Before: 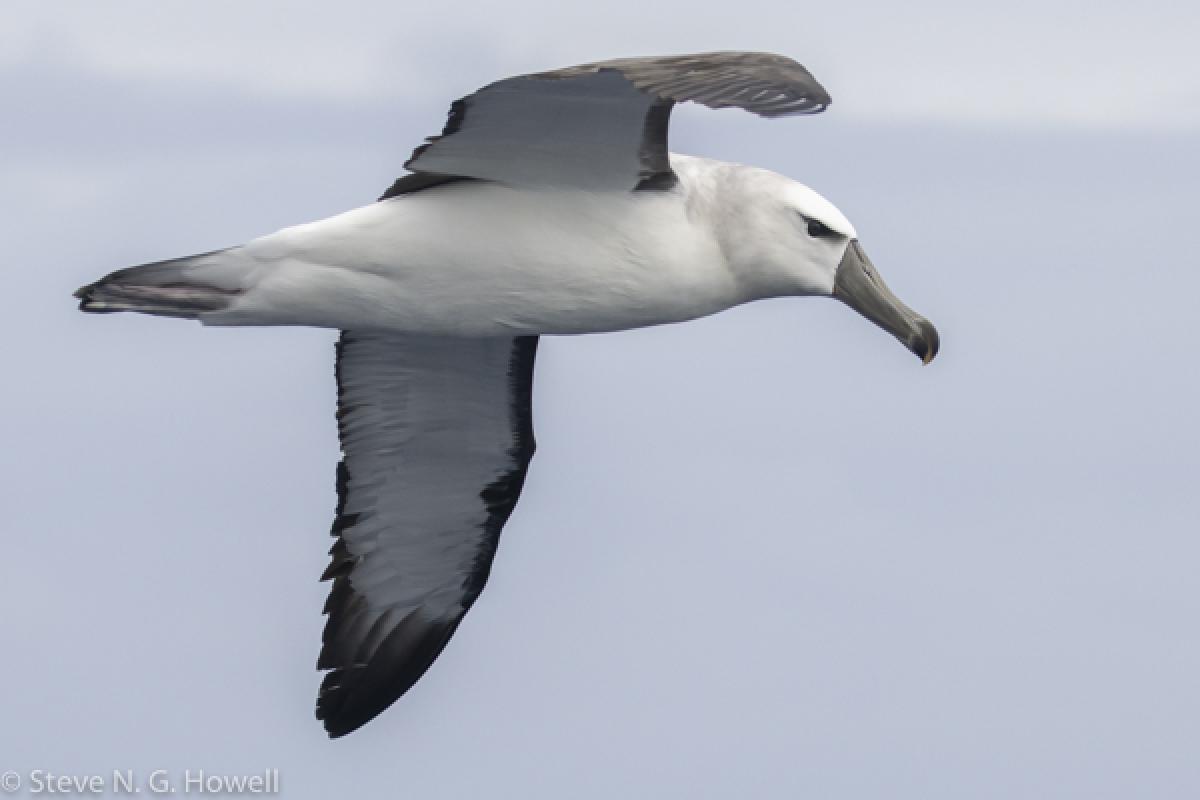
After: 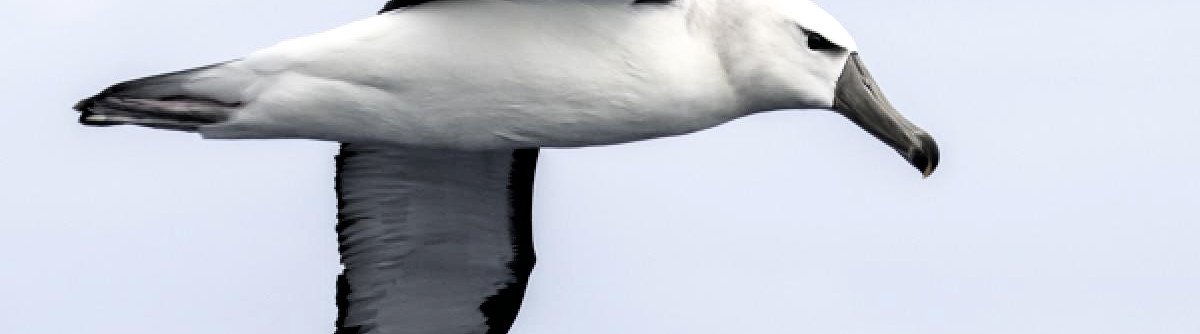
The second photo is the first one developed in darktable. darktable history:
filmic rgb: black relative exposure -3.61 EV, white relative exposure 2.13 EV, hardness 3.62
crop and rotate: top 23.443%, bottom 34.692%
